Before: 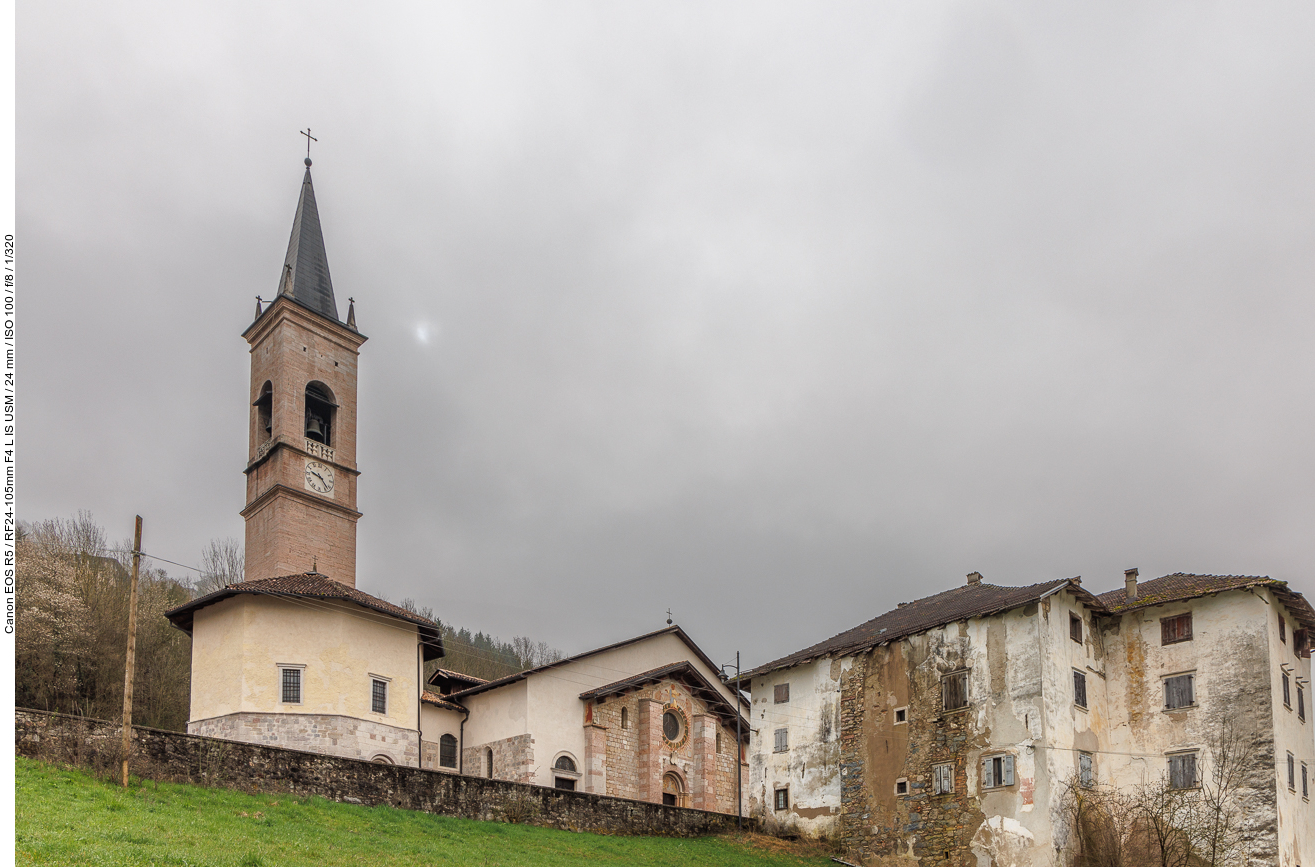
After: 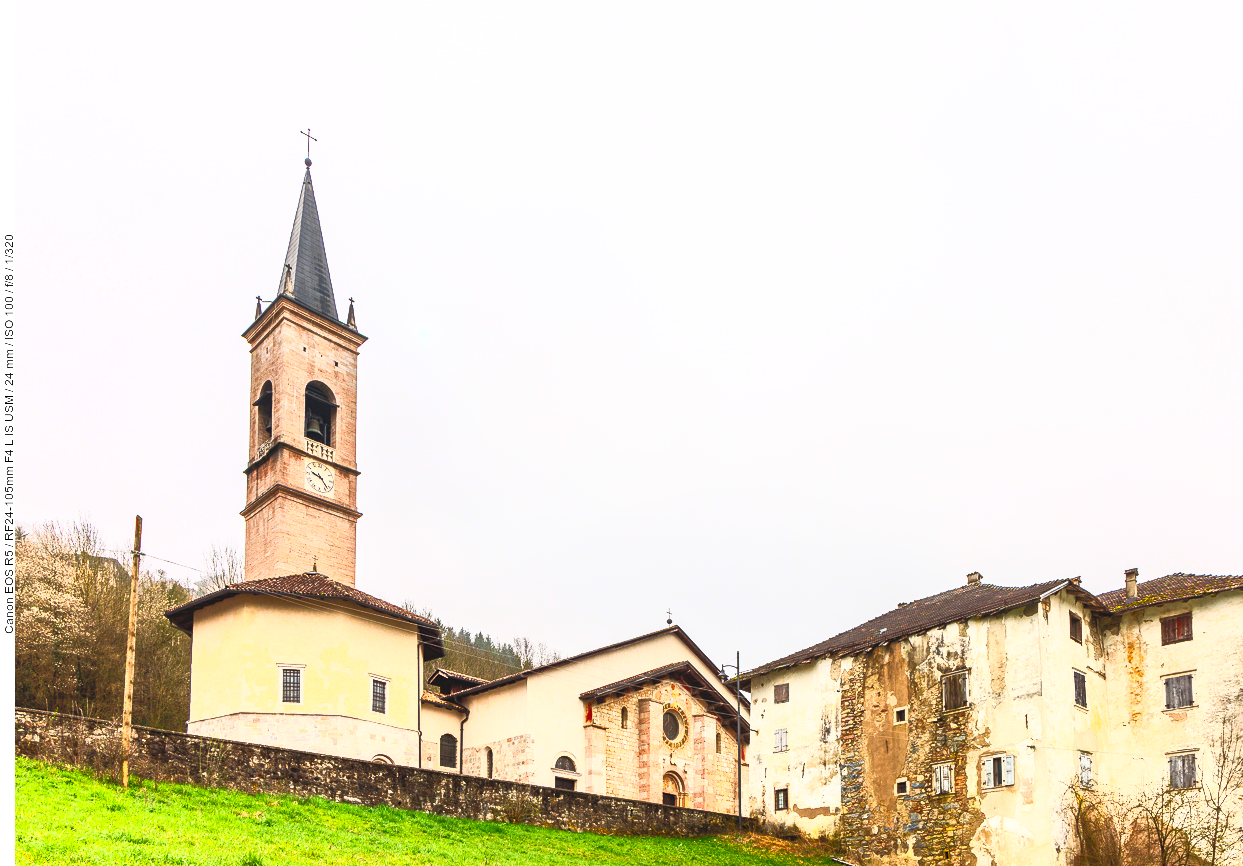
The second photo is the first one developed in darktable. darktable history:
crop and rotate: left 0%, right 5.409%
contrast brightness saturation: contrast 0.999, brightness 0.981, saturation 0.991
